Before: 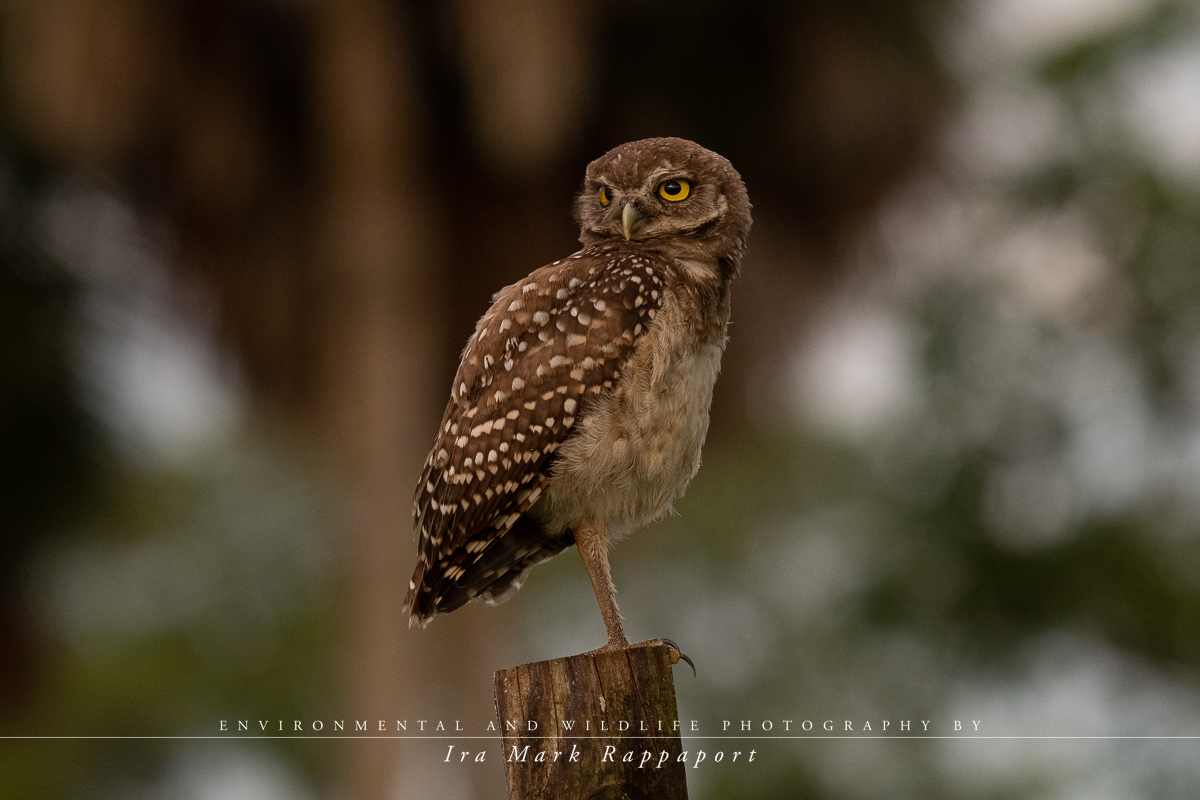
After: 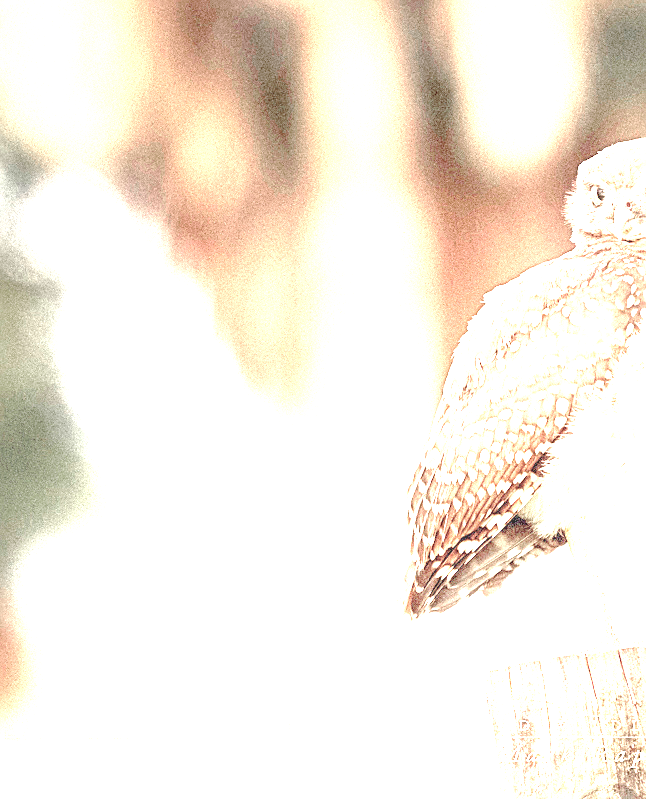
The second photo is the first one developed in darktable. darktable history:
exposure: exposure 7.935 EV, compensate exposure bias true, compensate highlight preservation false
contrast brightness saturation: brightness 0.184, saturation -0.509
local contrast: on, module defaults
crop: left 0.704%, right 45.439%, bottom 0.082%
color zones: curves: ch0 [(0, 0.466) (0.128, 0.466) (0.25, 0.5) (0.375, 0.456) (0.5, 0.5) (0.625, 0.5) (0.737, 0.652) (0.875, 0.5)]; ch1 [(0, 0.603) (0.125, 0.618) (0.261, 0.348) (0.372, 0.353) (0.497, 0.363) (0.611, 0.45) (0.731, 0.427) (0.875, 0.518) (0.998, 0.652)]; ch2 [(0, 0.559) (0.125, 0.451) (0.253, 0.564) (0.37, 0.578) (0.5, 0.466) (0.625, 0.471) (0.731, 0.471) (0.88, 0.485)], mix 24.47%
sharpen: on, module defaults
